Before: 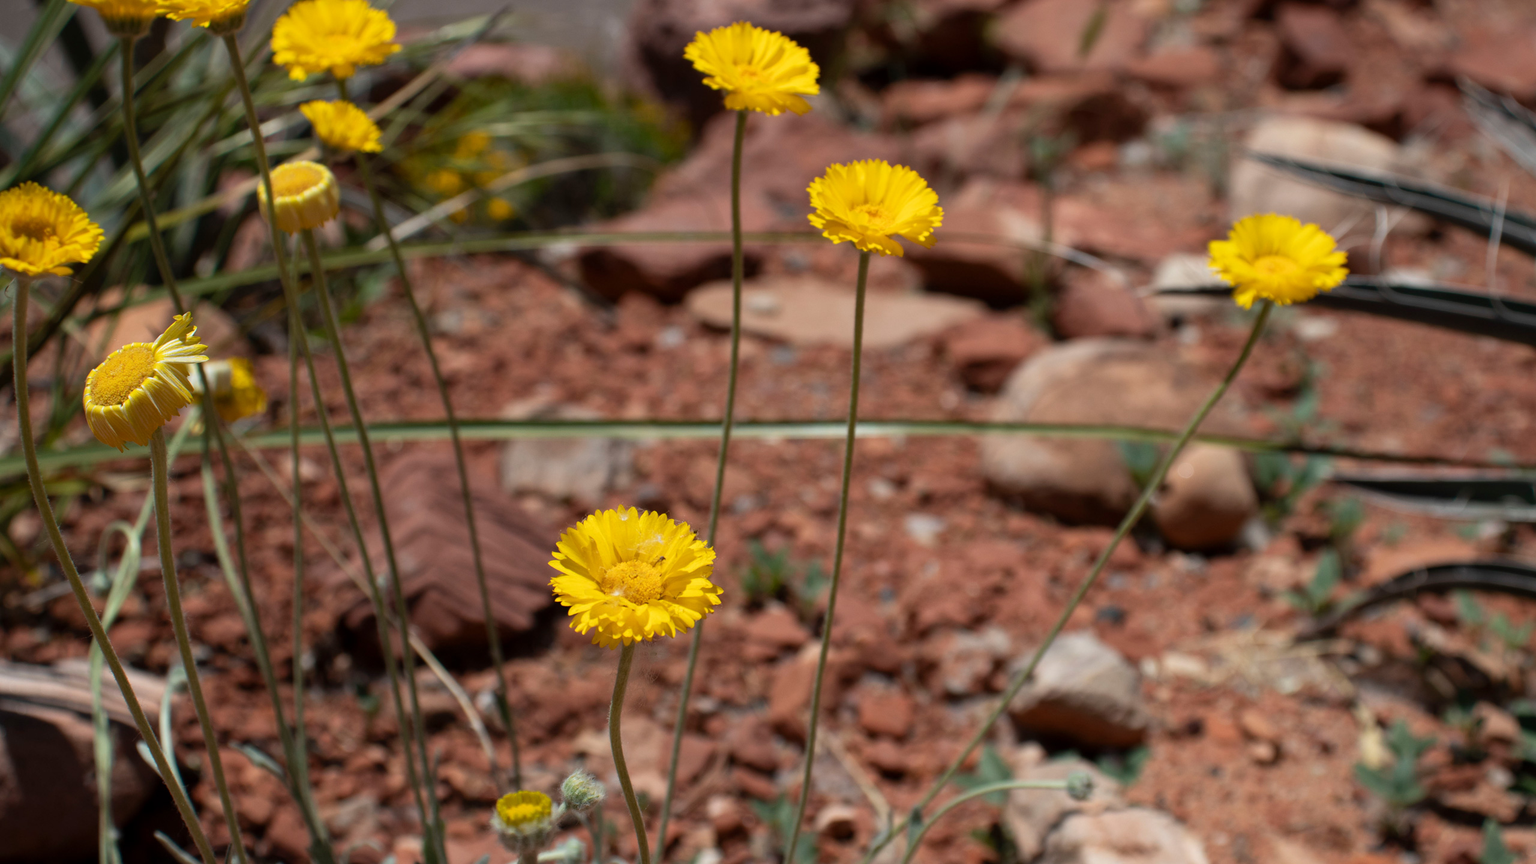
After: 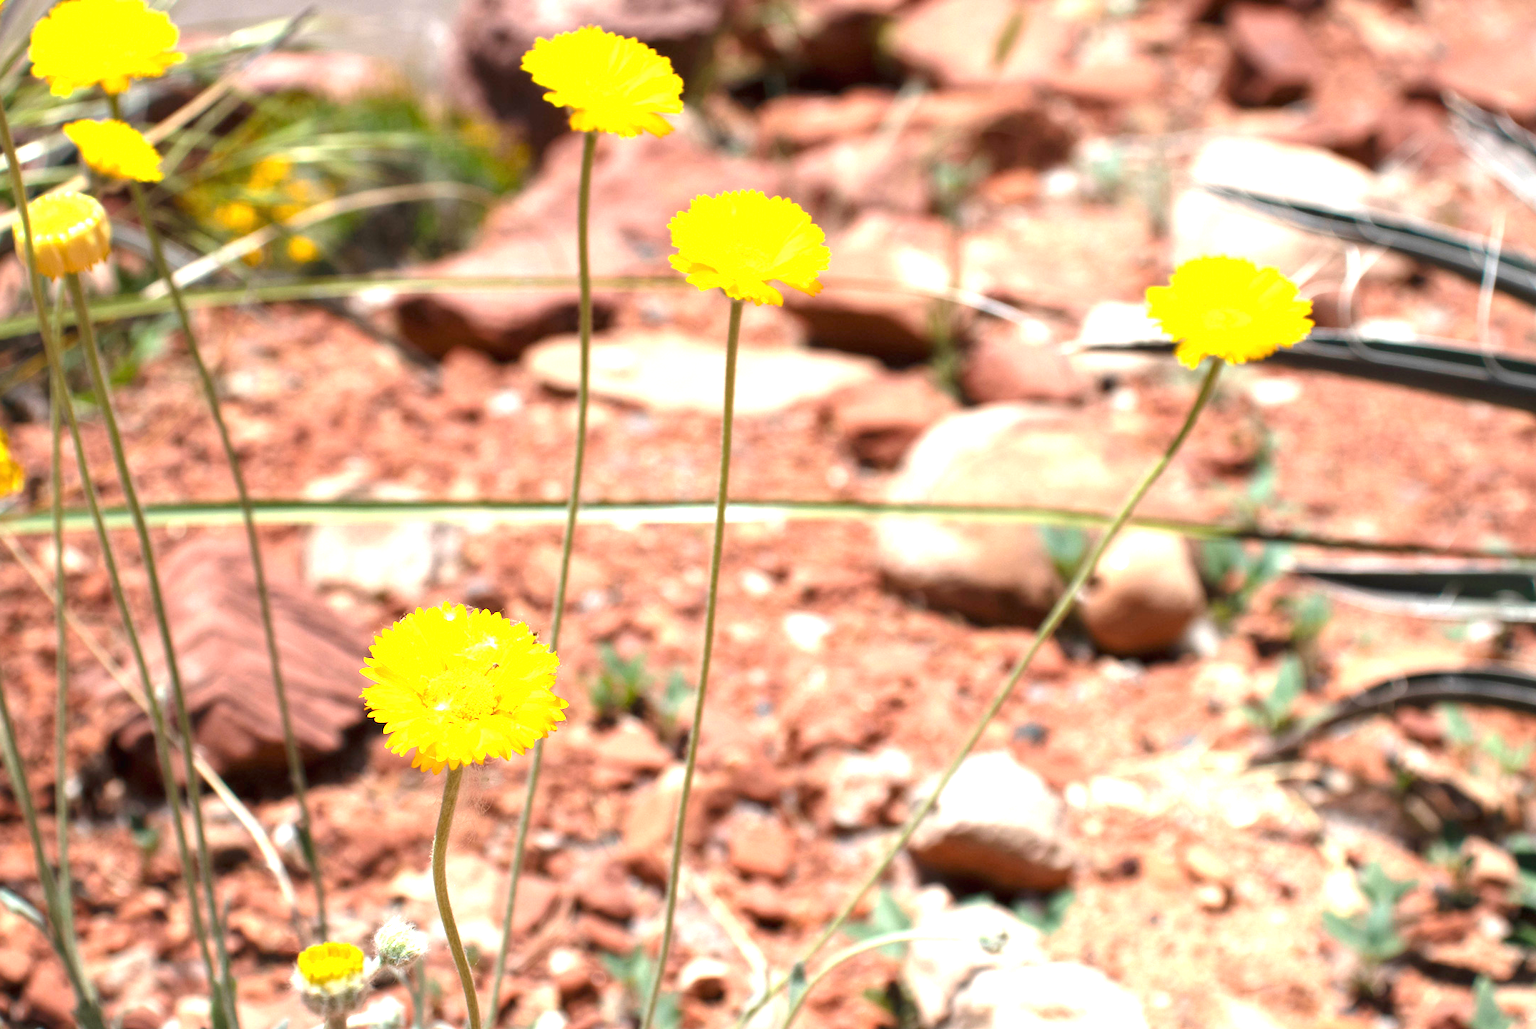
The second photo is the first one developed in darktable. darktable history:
exposure: black level correction 0, exposure 2.108 EV, compensate highlight preservation false
crop: left 16.071%
